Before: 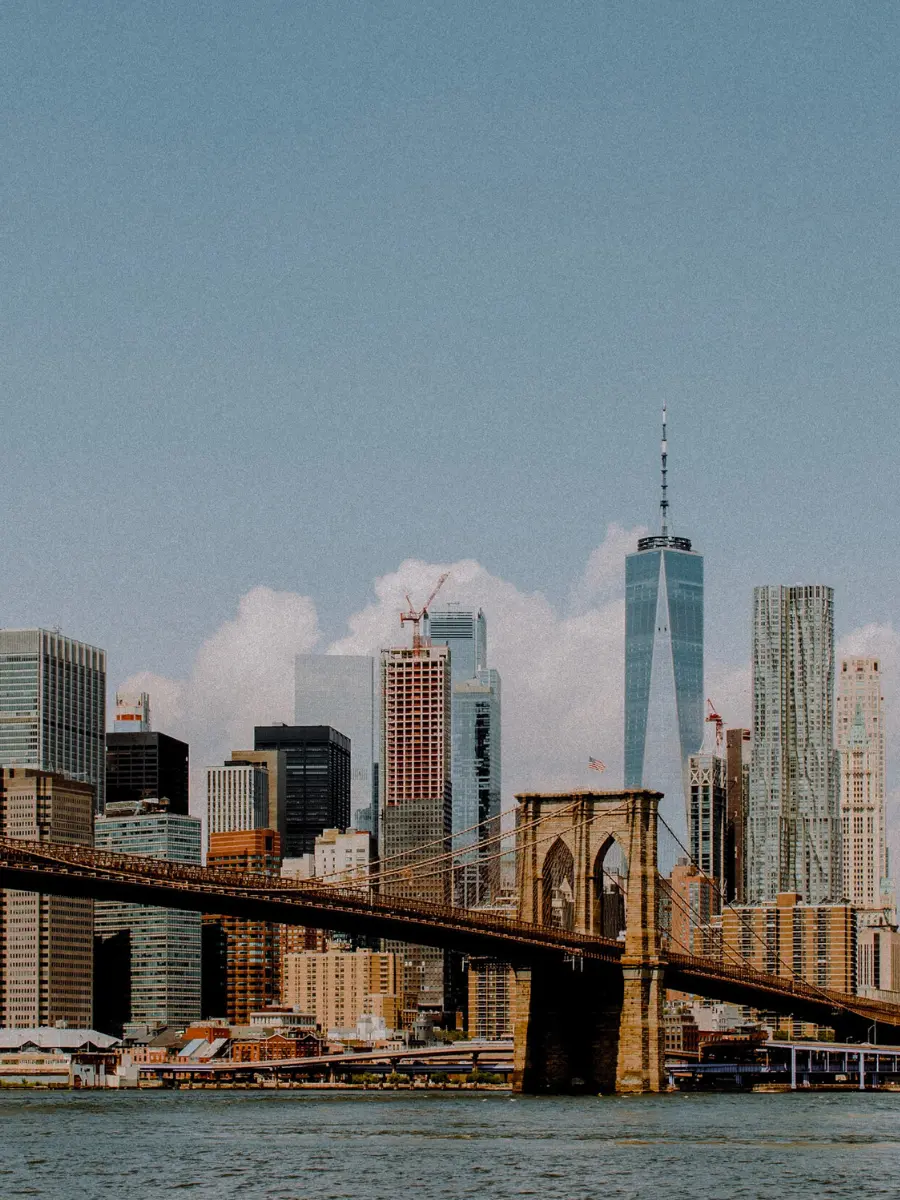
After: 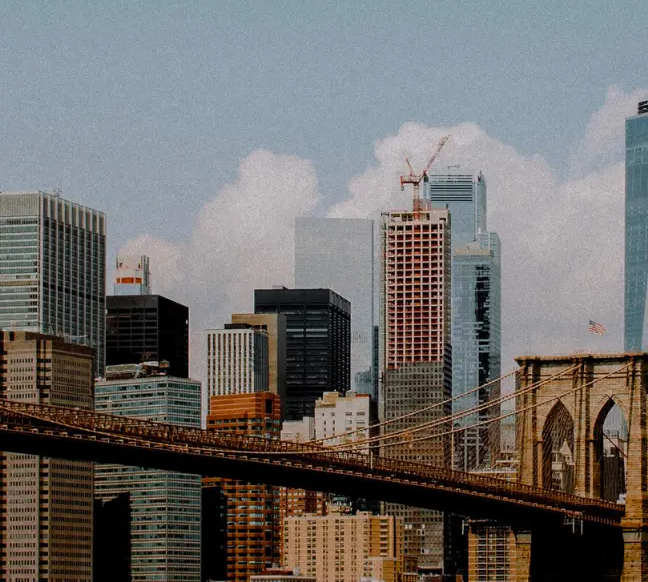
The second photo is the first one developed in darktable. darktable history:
exposure: exposure -0.072 EV, compensate highlight preservation false
crop: top 36.498%, right 27.964%, bottom 14.995%
shadows and highlights: shadows -40.15, highlights 62.88, soften with gaussian
